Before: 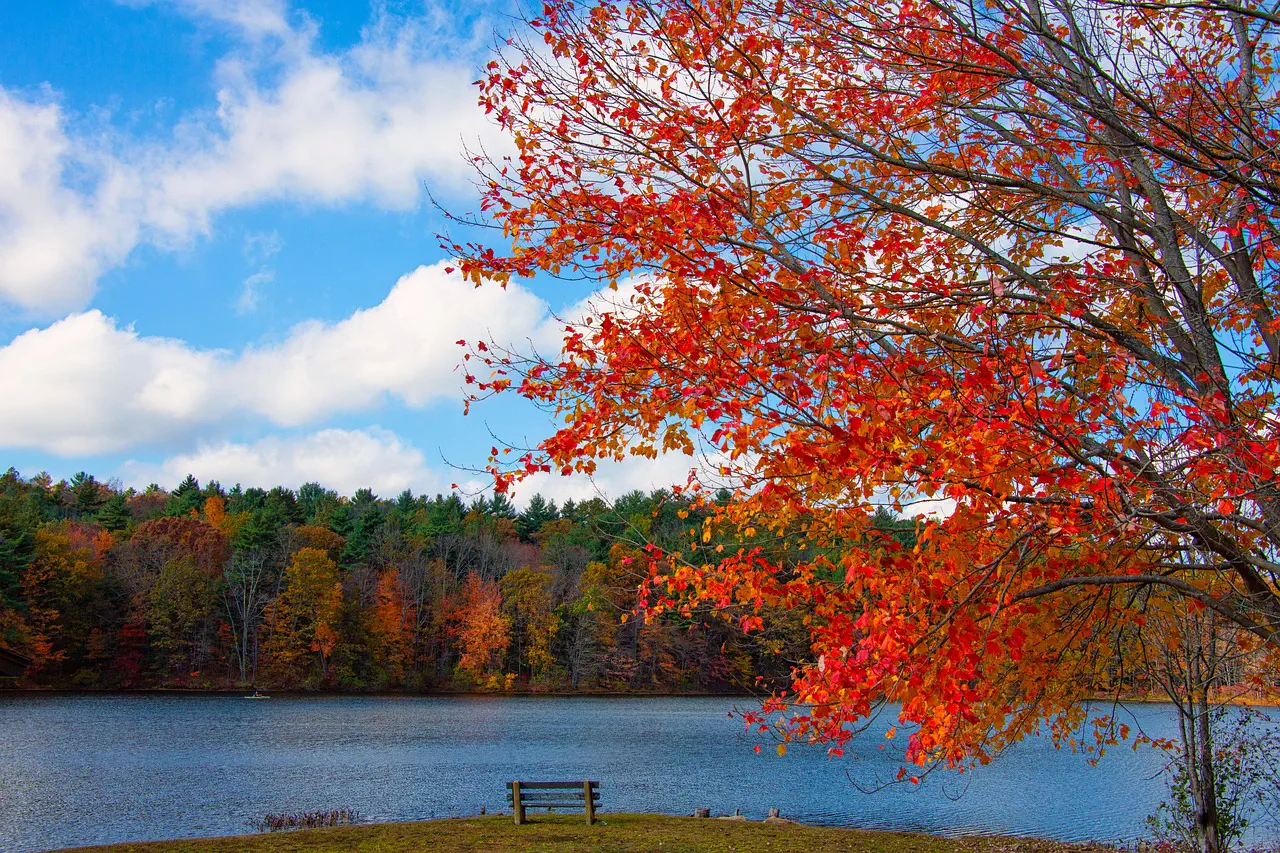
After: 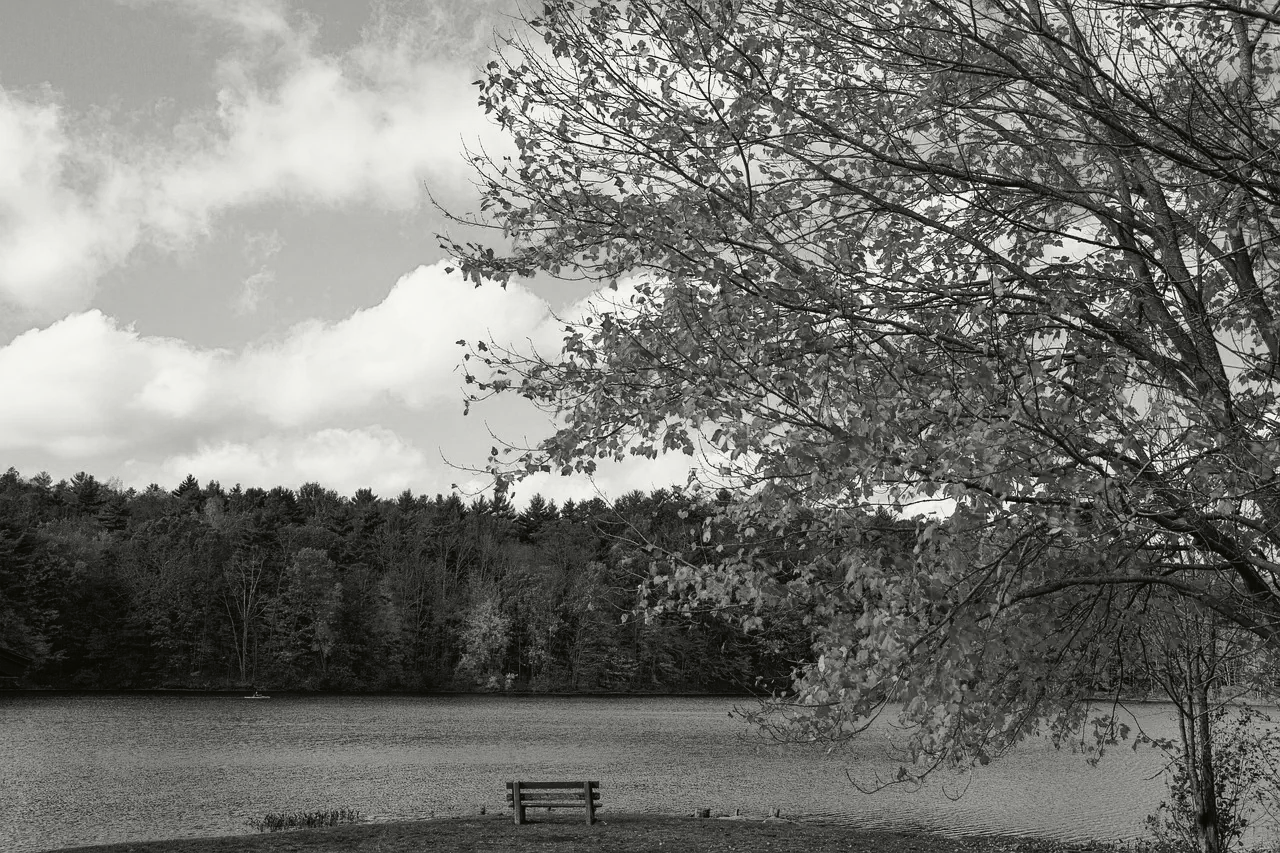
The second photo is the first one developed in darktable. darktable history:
color calibration: output gray [0.267, 0.423, 0.261, 0], illuminant same as pipeline (D50), adaptation none (bypass)
tone curve: curves: ch0 [(0, 0.021) (0.059, 0.053) (0.212, 0.18) (0.337, 0.304) (0.495, 0.505) (0.725, 0.731) (0.89, 0.919) (1, 1)]; ch1 [(0, 0) (0.094, 0.081) (0.285, 0.299) (0.403, 0.436) (0.479, 0.475) (0.54, 0.55) (0.615, 0.637) (0.683, 0.688) (1, 1)]; ch2 [(0, 0) (0.257, 0.217) (0.434, 0.434) (0.498, 0.507) (0.527, 0.542) (0.597, 0.587) (0.658, 0.595) (1, 1)], color space Lab, independent channels, preserve colors none
